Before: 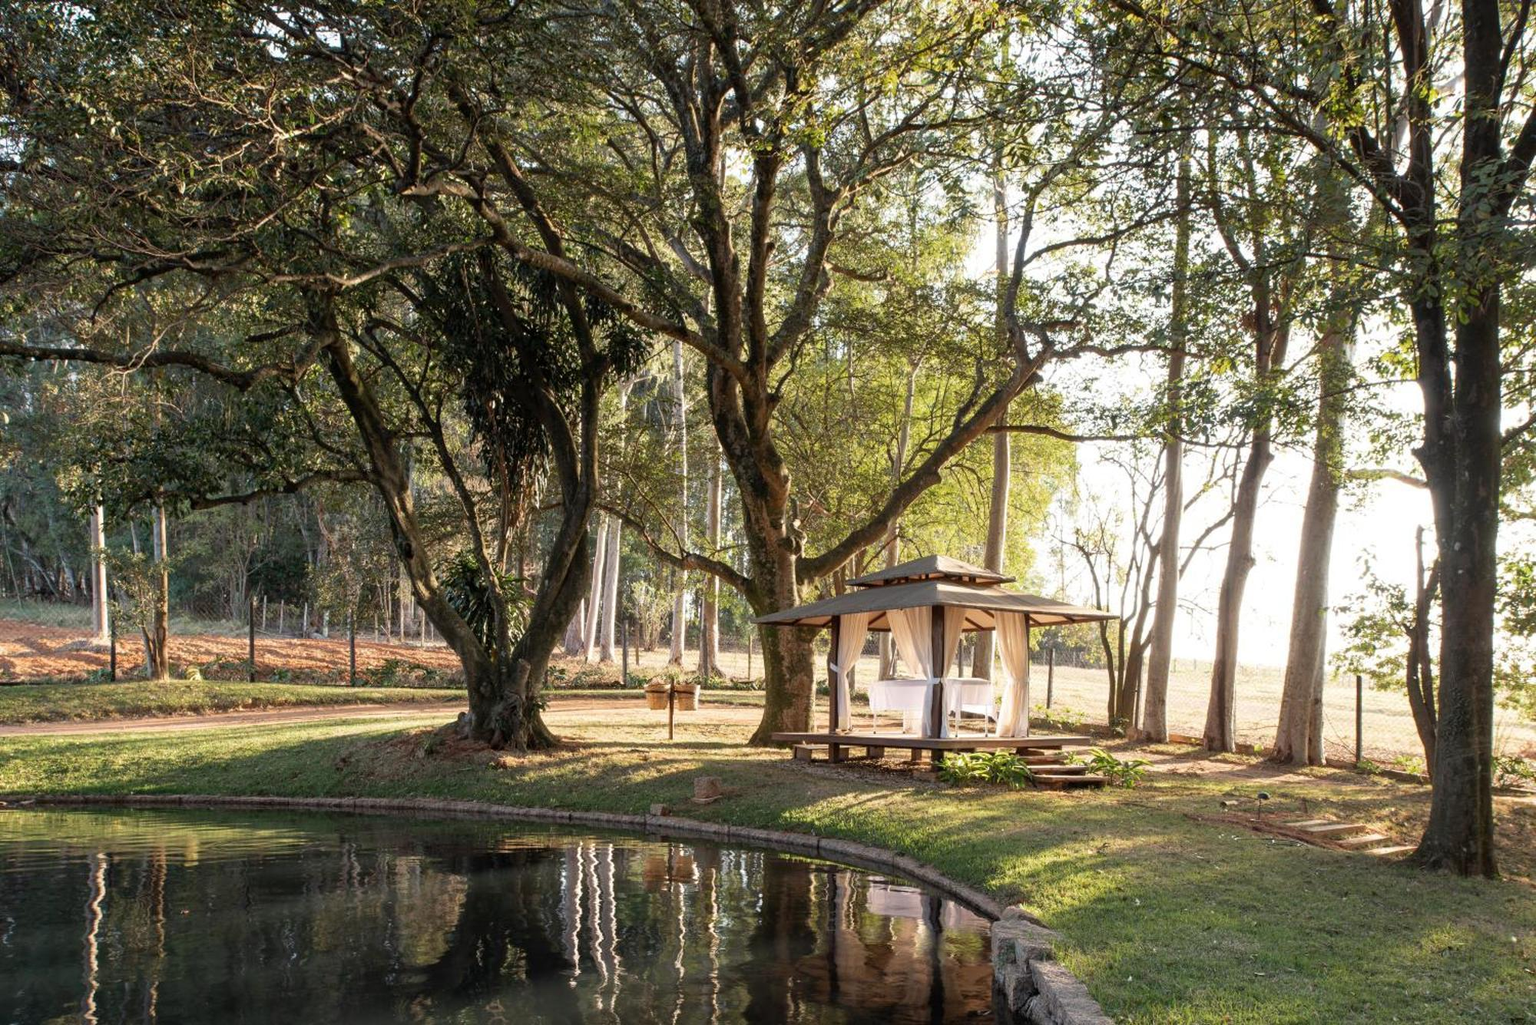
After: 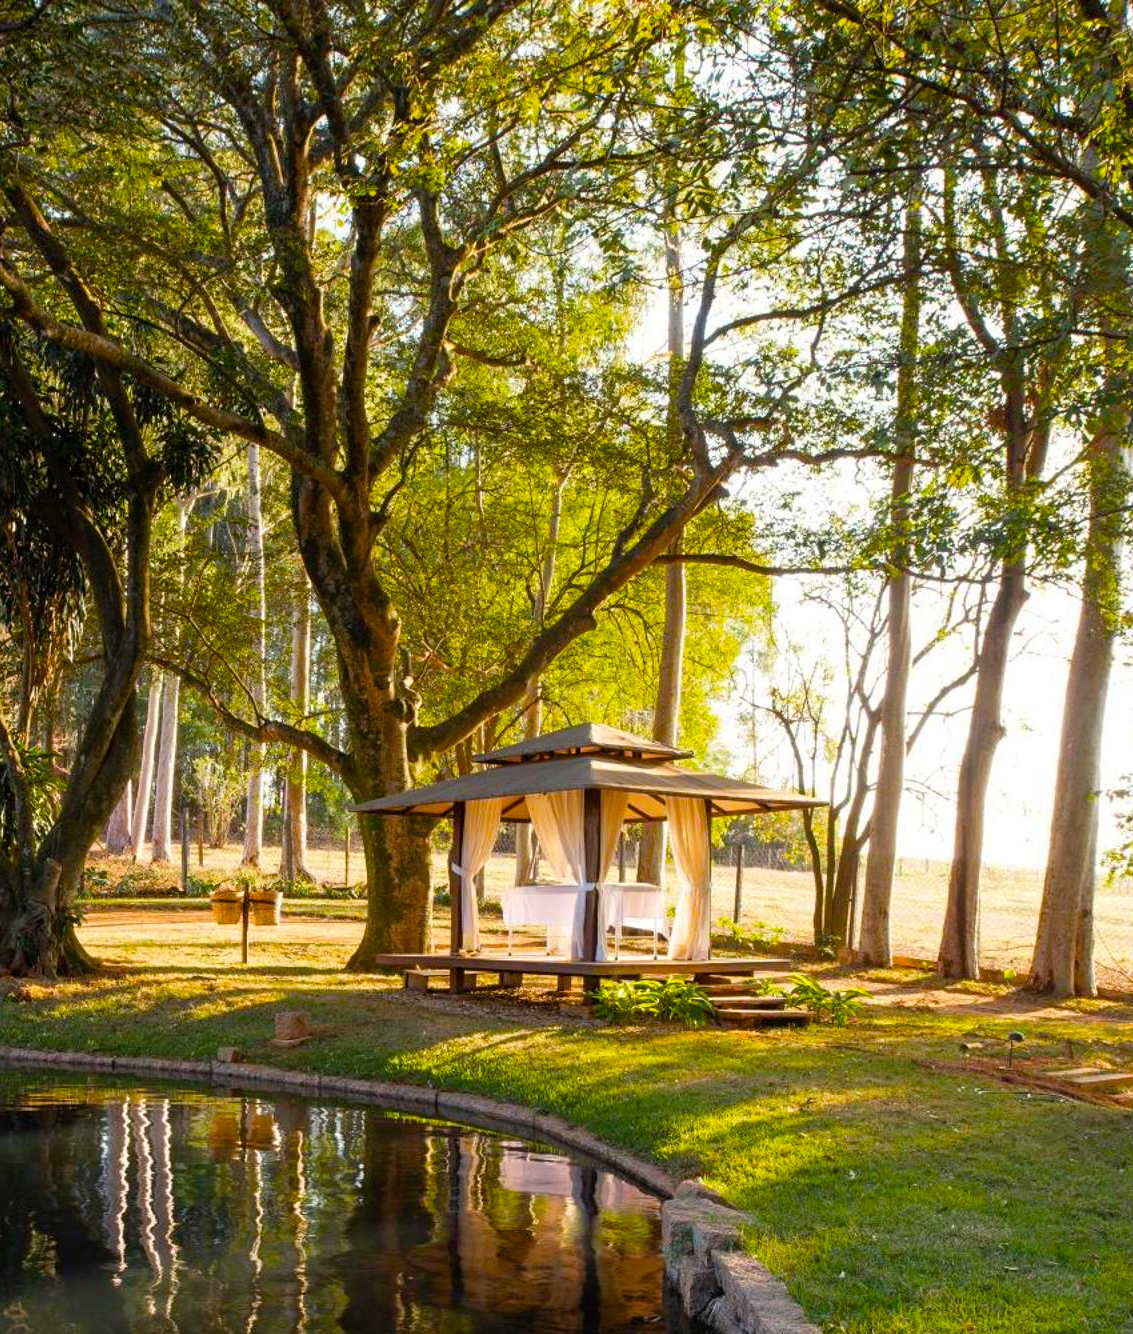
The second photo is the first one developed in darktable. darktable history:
crop: left 31.458%, top 0%, right 11.876%
color balance rgb: linear chroma grading › global chroma 23.15%, perceptual saturation grading › global saturation 28.7%, perceptual saturation grading › mid-tones 12.04%, perceptual saturation grading › shadows 10.19%, global vibrance 22.22%
